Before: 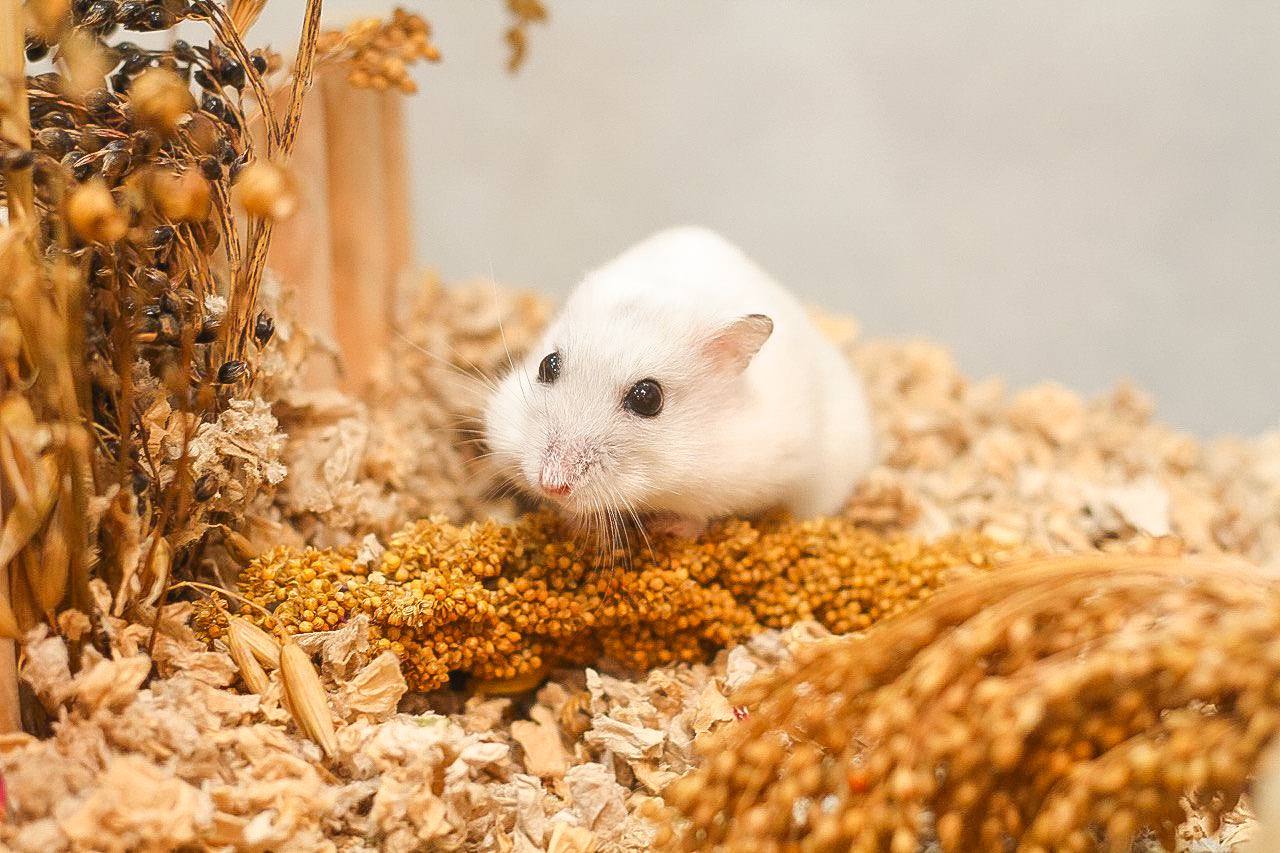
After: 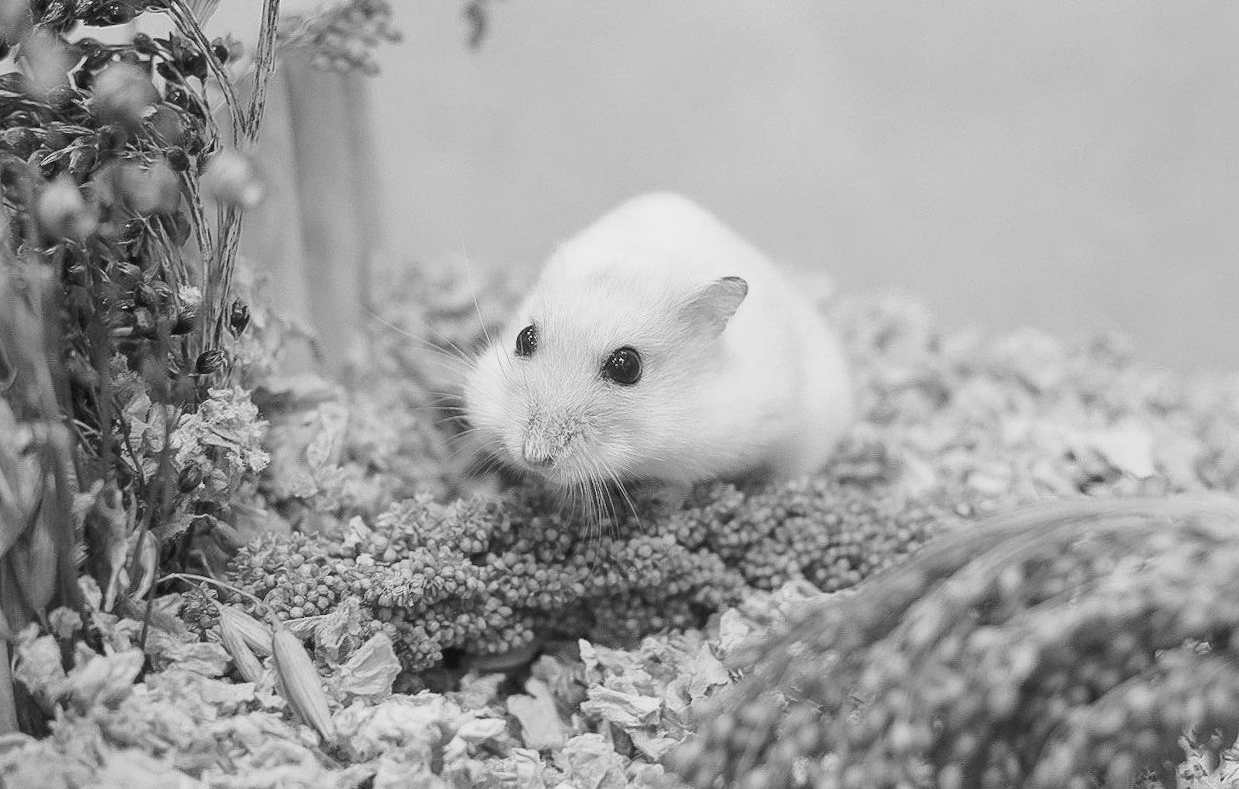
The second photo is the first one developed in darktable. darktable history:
rotate and perspective: rotation -3°, crop left 0.031, crop right 0.968, crop top 0.07, crop bottom 0.93
exposure: compensate highlight preservation false
monochrome: a -92.57, b 58.91
